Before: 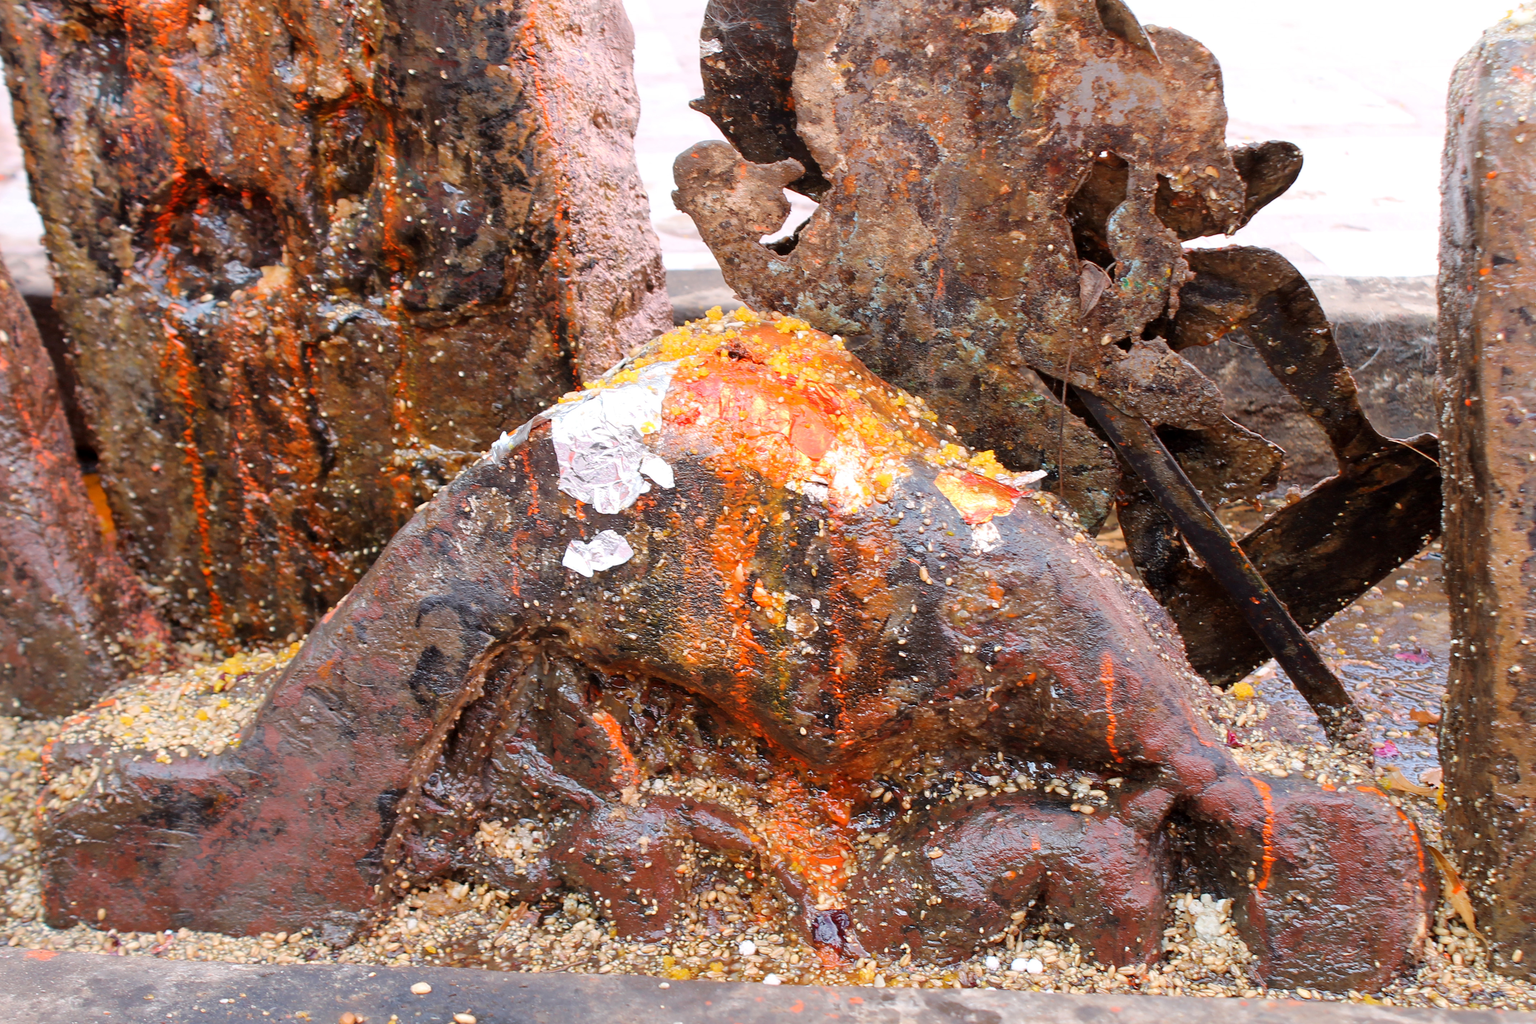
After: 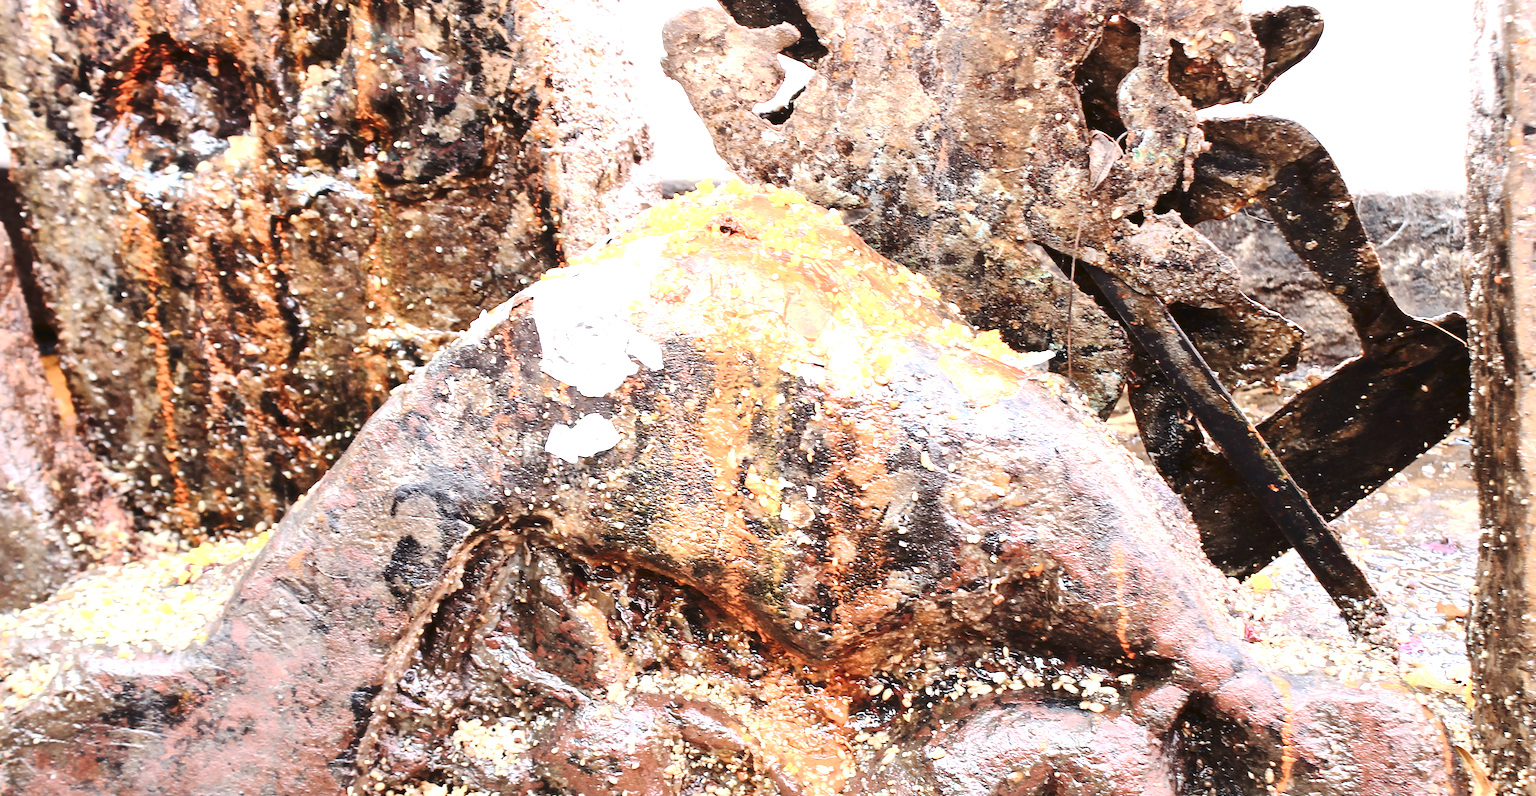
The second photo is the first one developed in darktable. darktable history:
crop and rotate: left 2.887%, top 13.391%, right 2.026%, bottom 12.639%
exposure: black level correction 0, exposure 1.104 EV, compensate highlight preservation false
local contrast: mode bilateral grid, contrast 20, coarseness 49, detail 119%, midtone range 0.2
tone curve: curves: ch0 [(0, 0) (0.003, 0.054) (0.011, 0.058) (0.025, 0.069) (0.044, 0.087) (0.069, 0.1) (0.1, 0.123) (0.136, 0.152) (0.177, 0.183) (0.224, 0.234) (0.277, 0.291) (0.335, 0.367) (0.399, 0.441) (0.468, 0.524) (0.543, 0.6) (0.623, 0.673) (0.709, 0.744) (0.801, 0.812) (0.898, 0.89) (1, 1)], preserve colors none
levels: levels [0, 0.48, 0.961]
contrast brightness saturation: contrast 0.254, saturation -0.306
